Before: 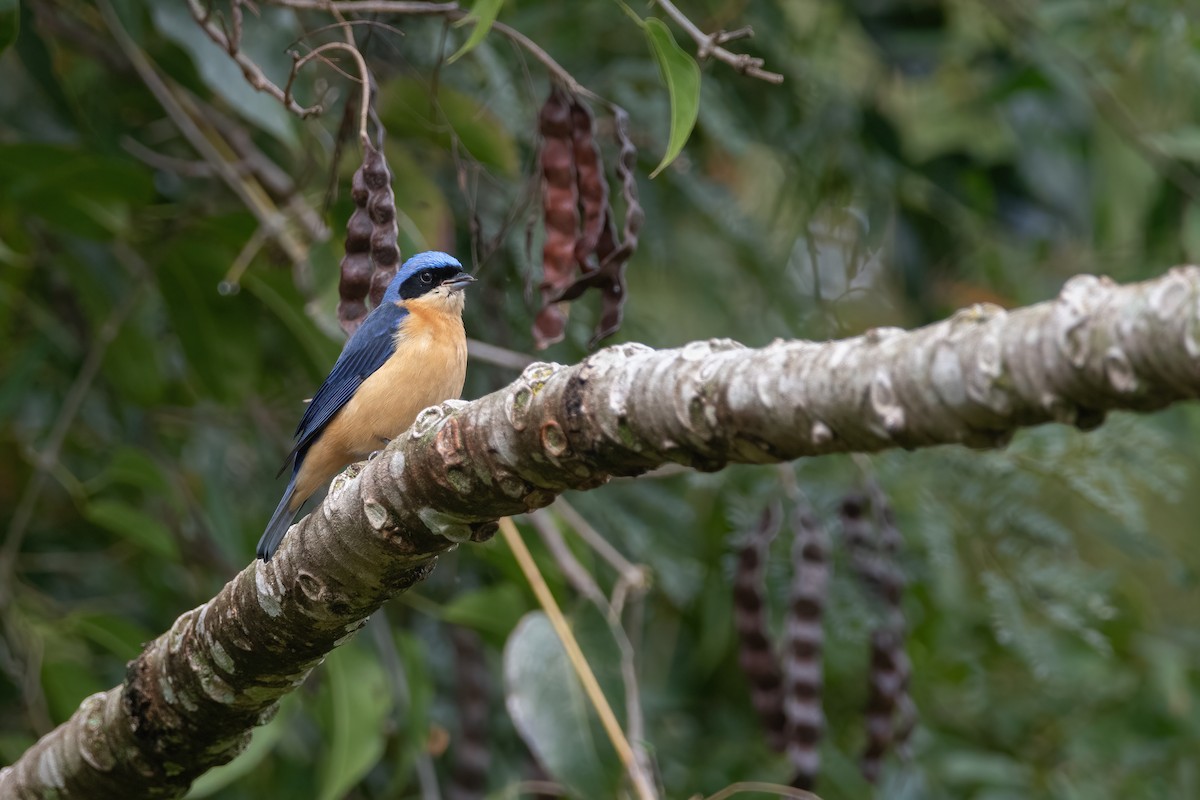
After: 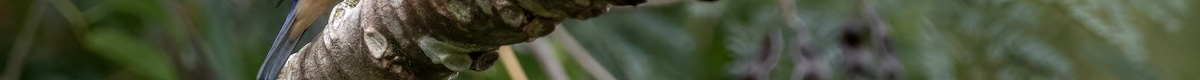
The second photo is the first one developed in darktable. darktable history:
local contrast: on, module defaults
crop and rotate: top 59.084%, bottom 30.916%
